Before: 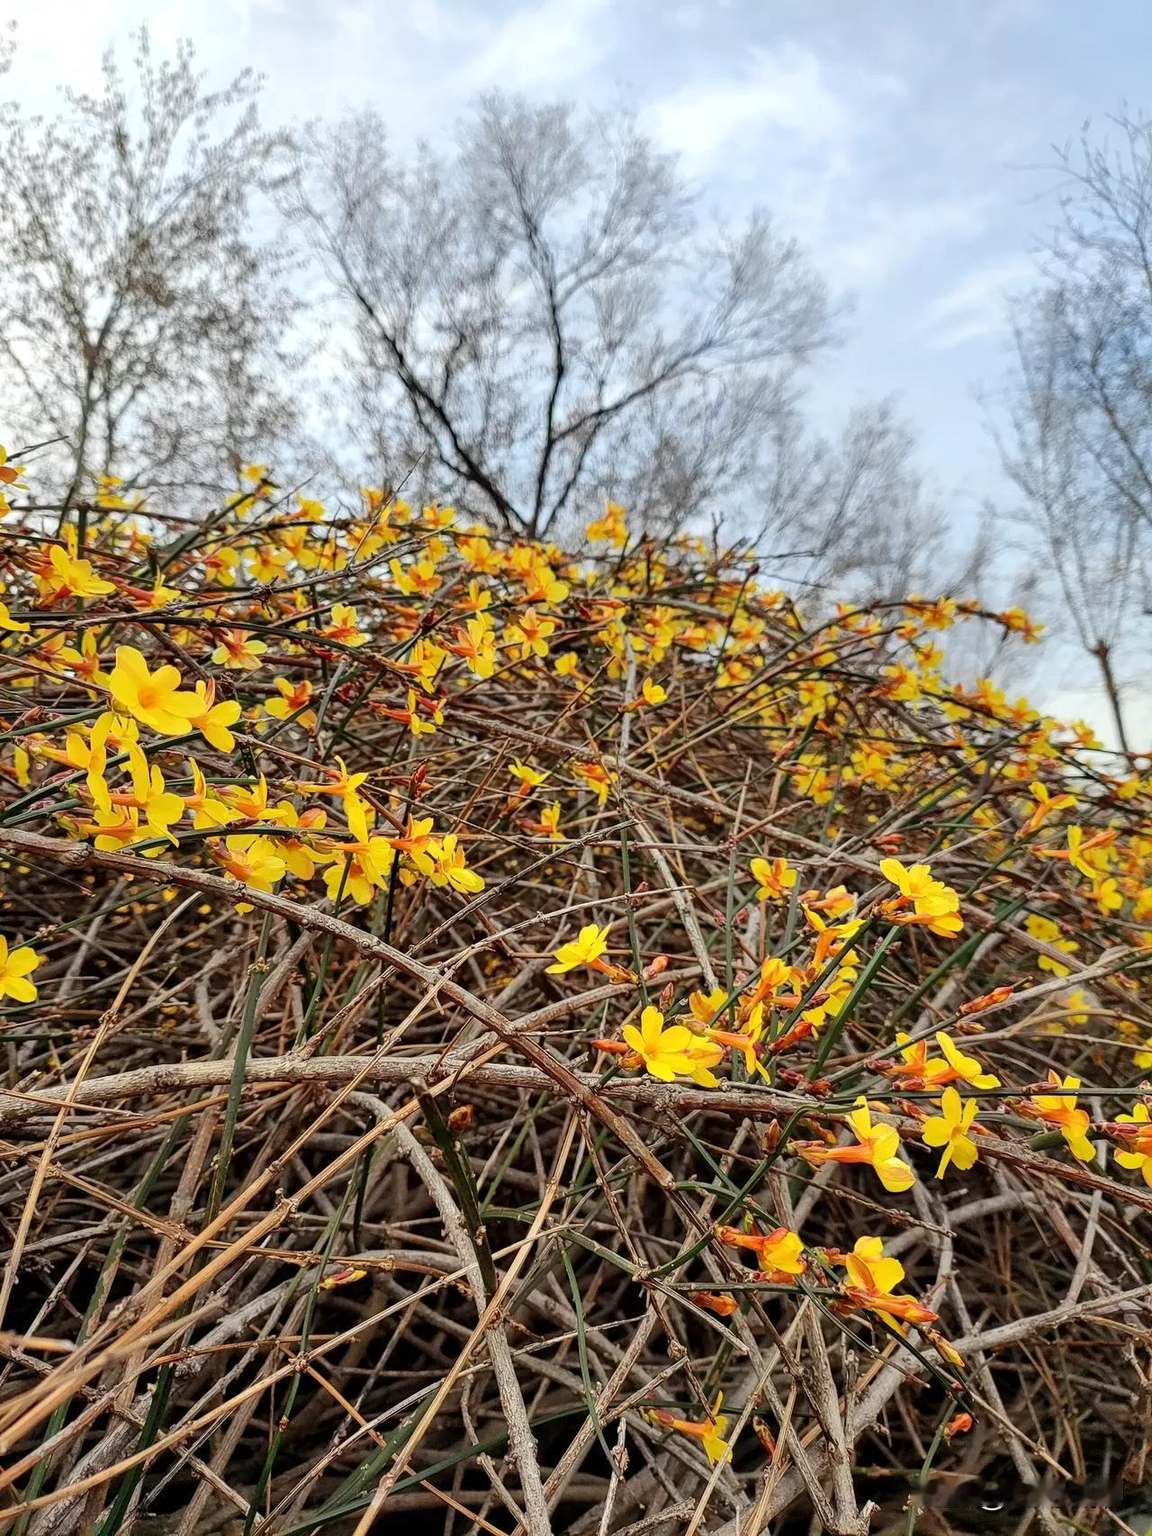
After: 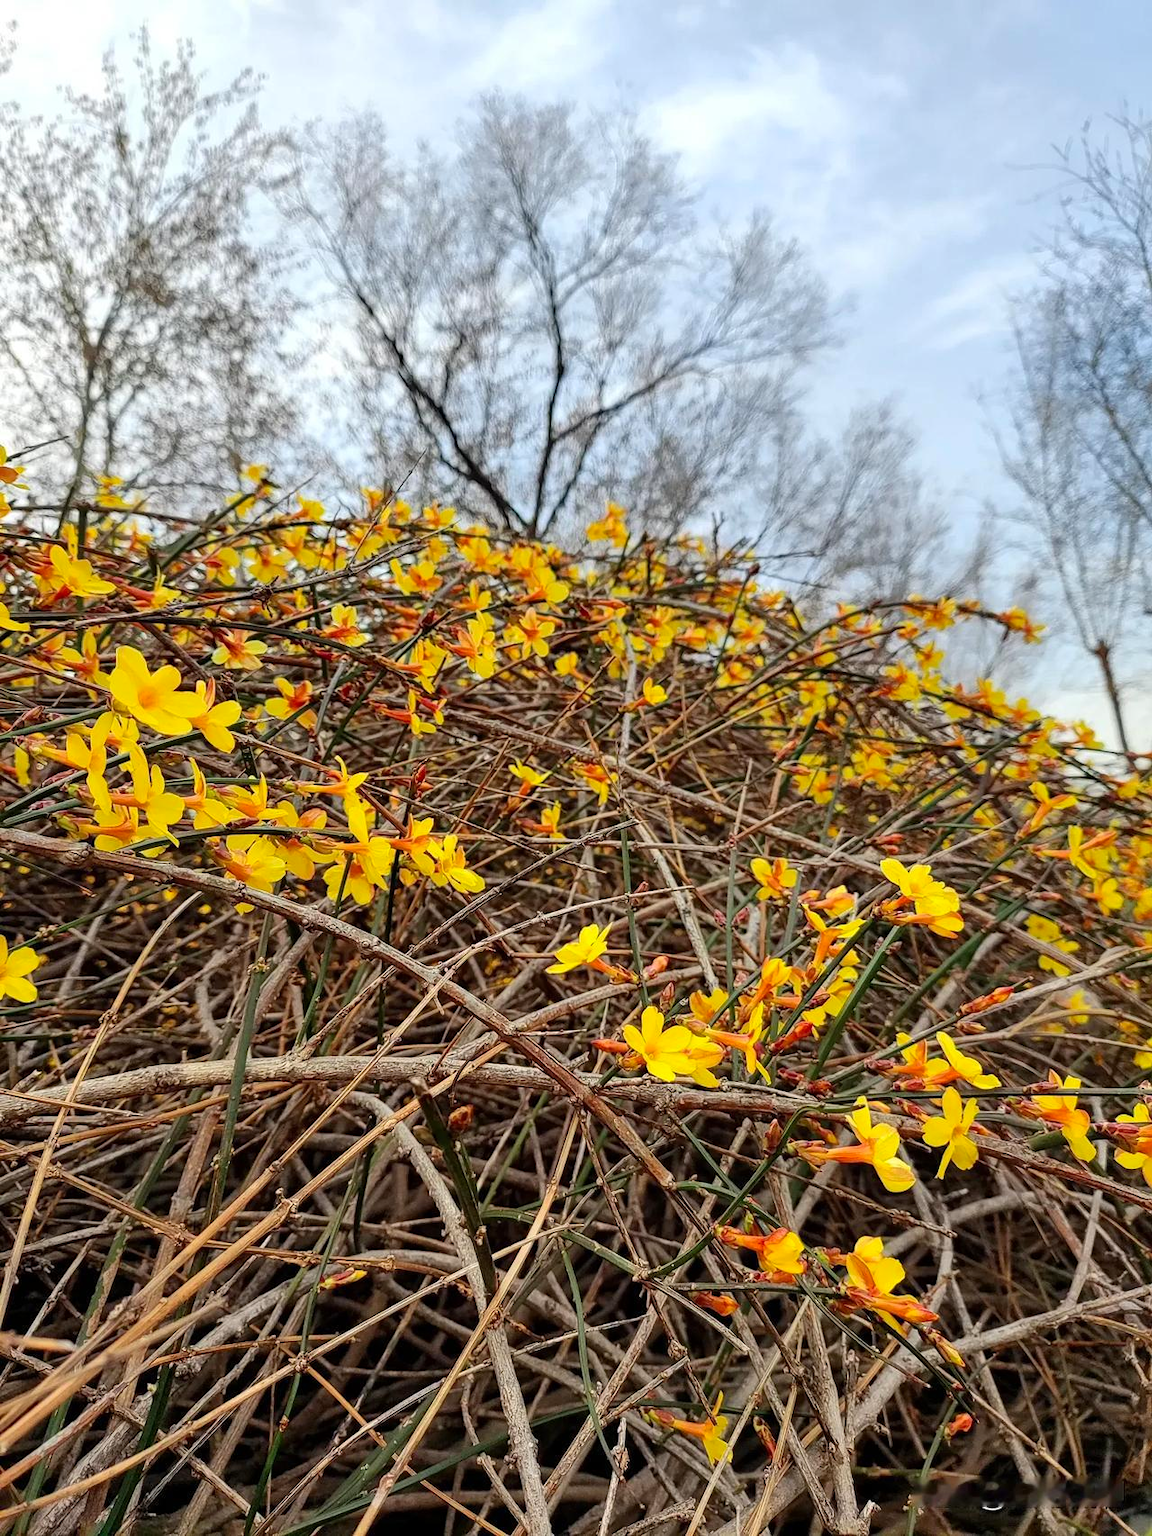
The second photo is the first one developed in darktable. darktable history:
color correction: highlights b* 0.042, saturation 1.11
